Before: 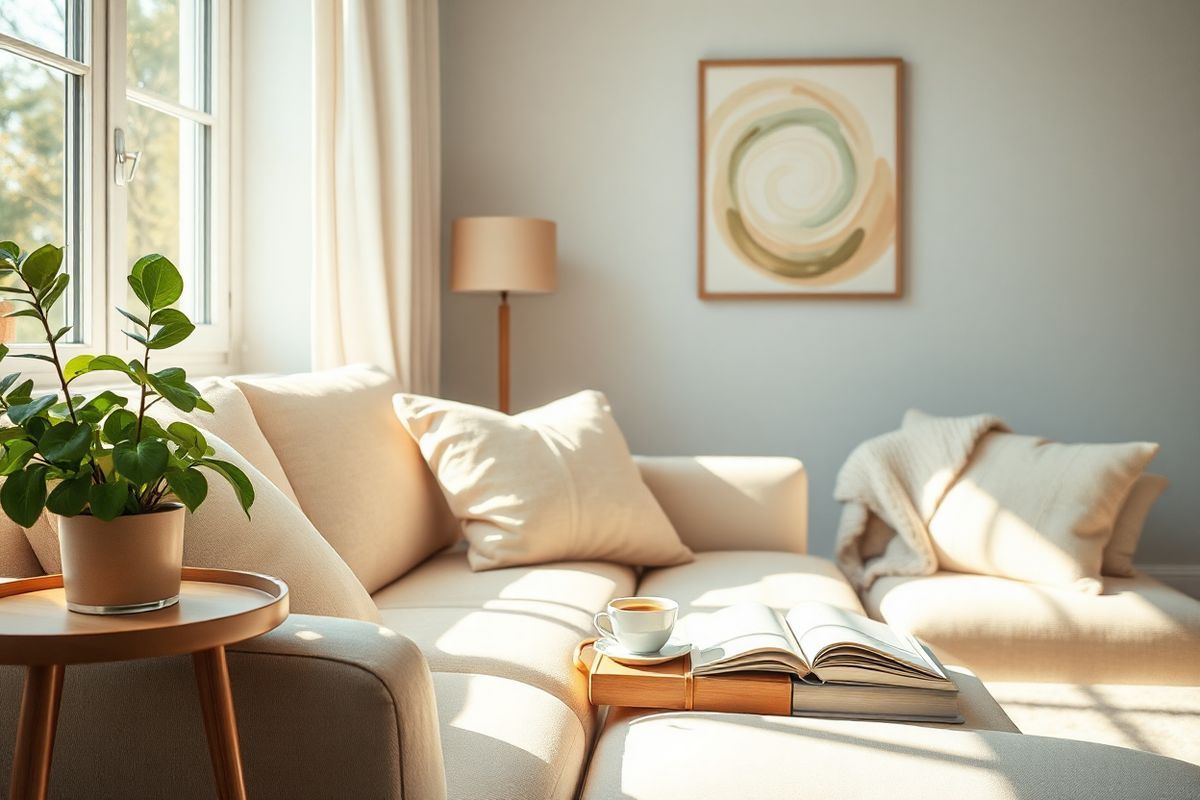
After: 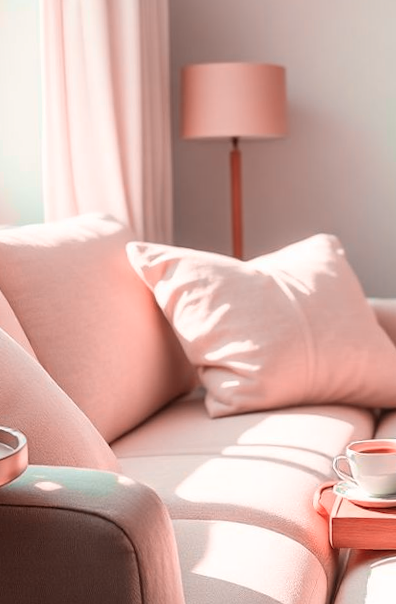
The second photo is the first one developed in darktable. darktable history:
crop and rotate: left 21.77%, top 18.528%, right 44.676%, bottom 2.997%
color correction: saturation 1.11
rotate and perspective: rotation -1.42°, crop left 0.016, crop right 0.984, crop top 0.035, crop bottom 0.965
color zones: curves: ch2 [(0, 0.5) (0.084, 0.497) (0.323, 0.335) (0.4, 0.497) (1, 0.5)], process mode strong
